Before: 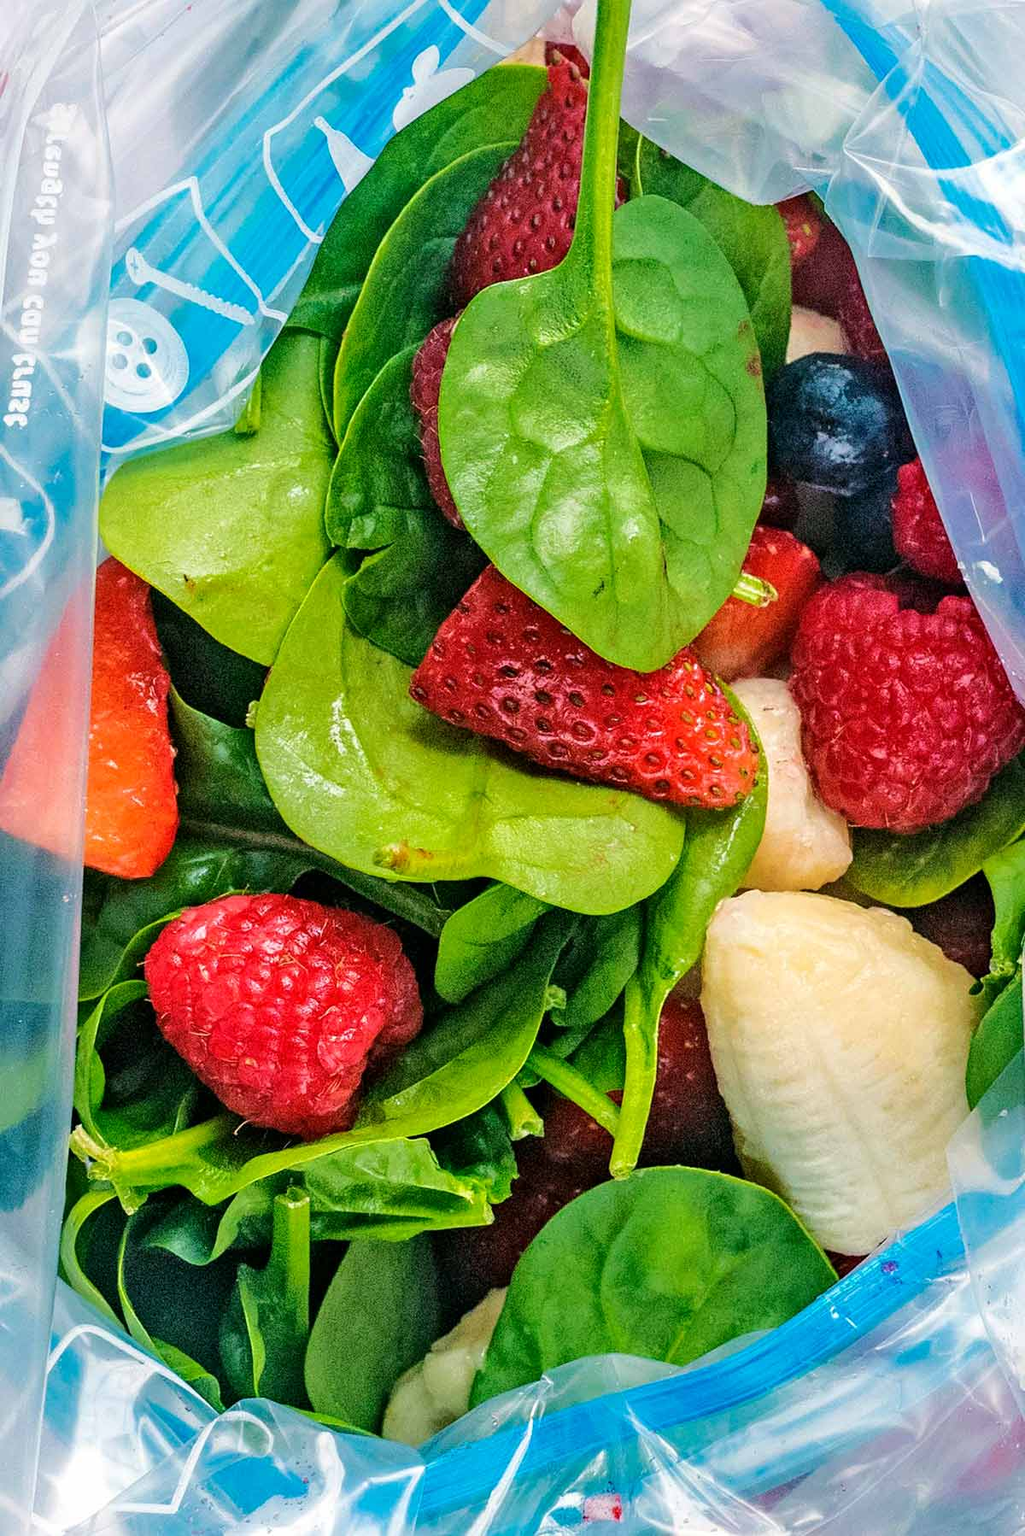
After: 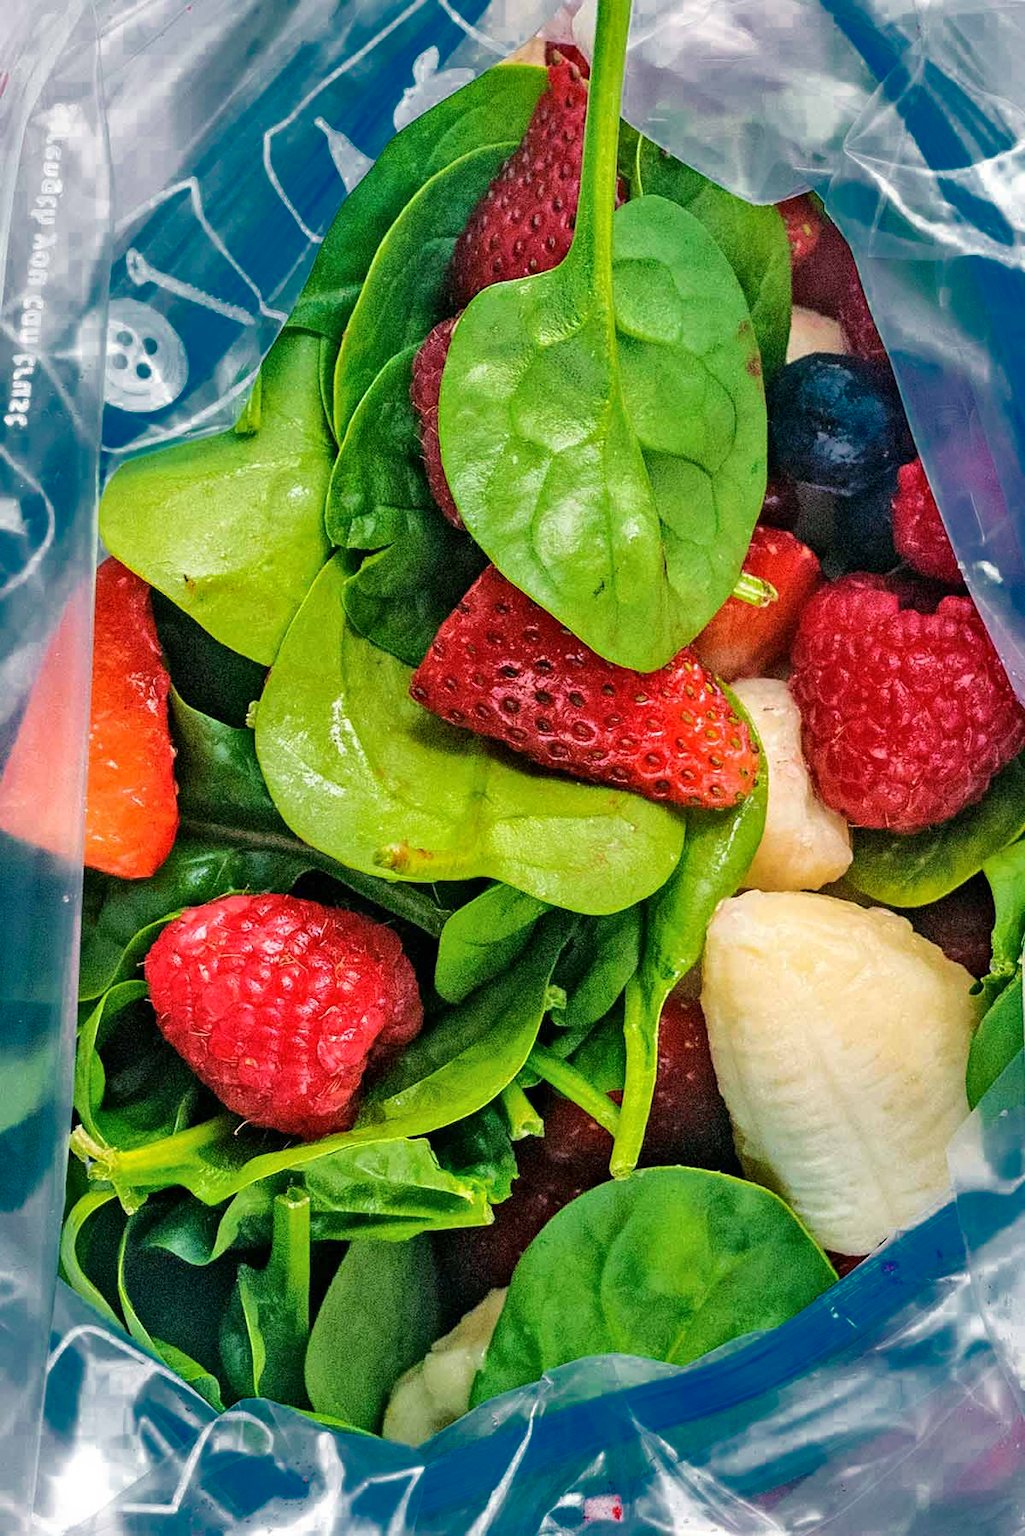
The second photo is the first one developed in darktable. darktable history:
shadows and highlights: shadows 37.27, highlights -28.18, soften with gaussian
bloom: size 3%, threshold 100%, strength 0%
color zones: curves: ch0 [(0, 0.497) (0.143, 0.5) (0.286, 0.5) (0.429, 0.483) (0.571, 0.116) (0.714, -0.006) (0.857, 0.28) (1, 0.497)]
